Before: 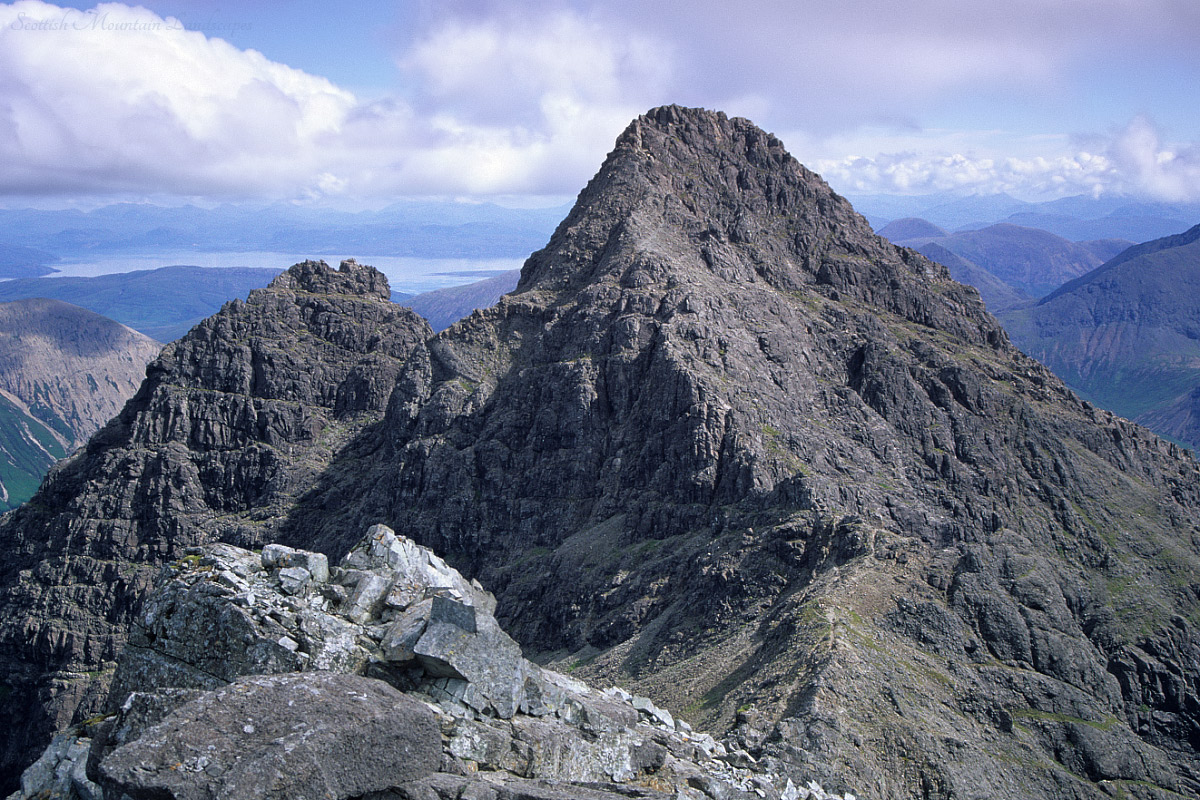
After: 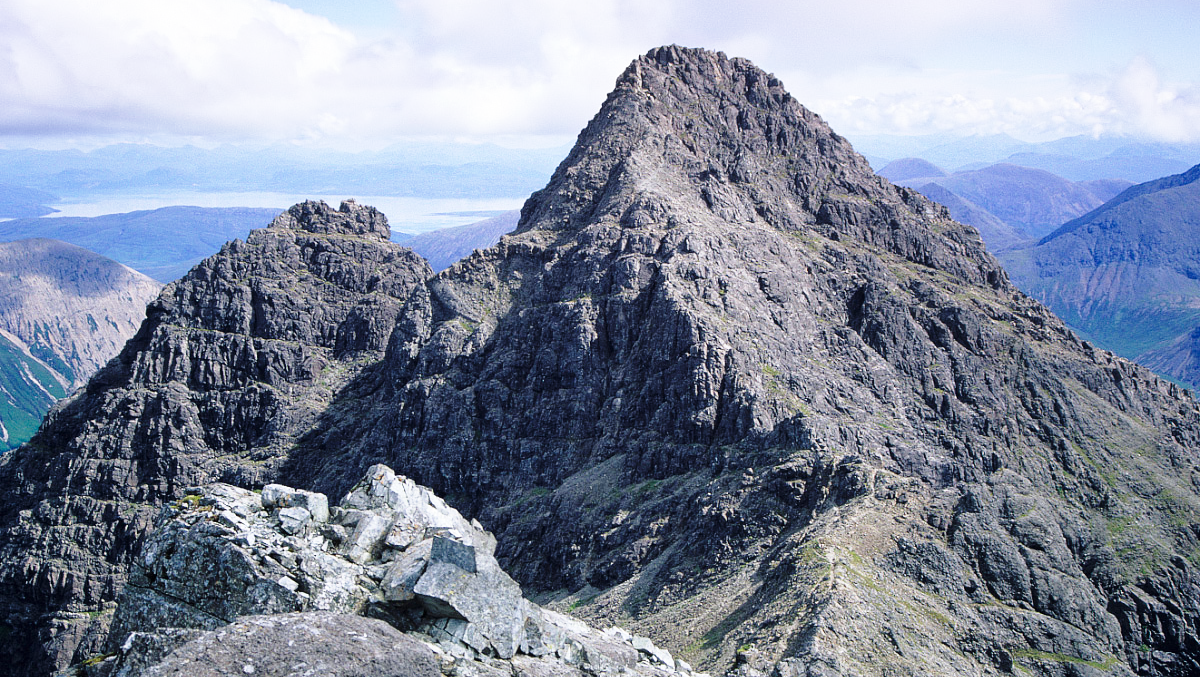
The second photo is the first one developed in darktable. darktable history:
base curve: curves: ch0 [(0, 0) (0.028, 0.03) (0.121, 0.232) (0.46, 0.748) (0.859, 0.968) (1, 1)], preserve colors none
crop: top 7.606%, bottom 7.687%
